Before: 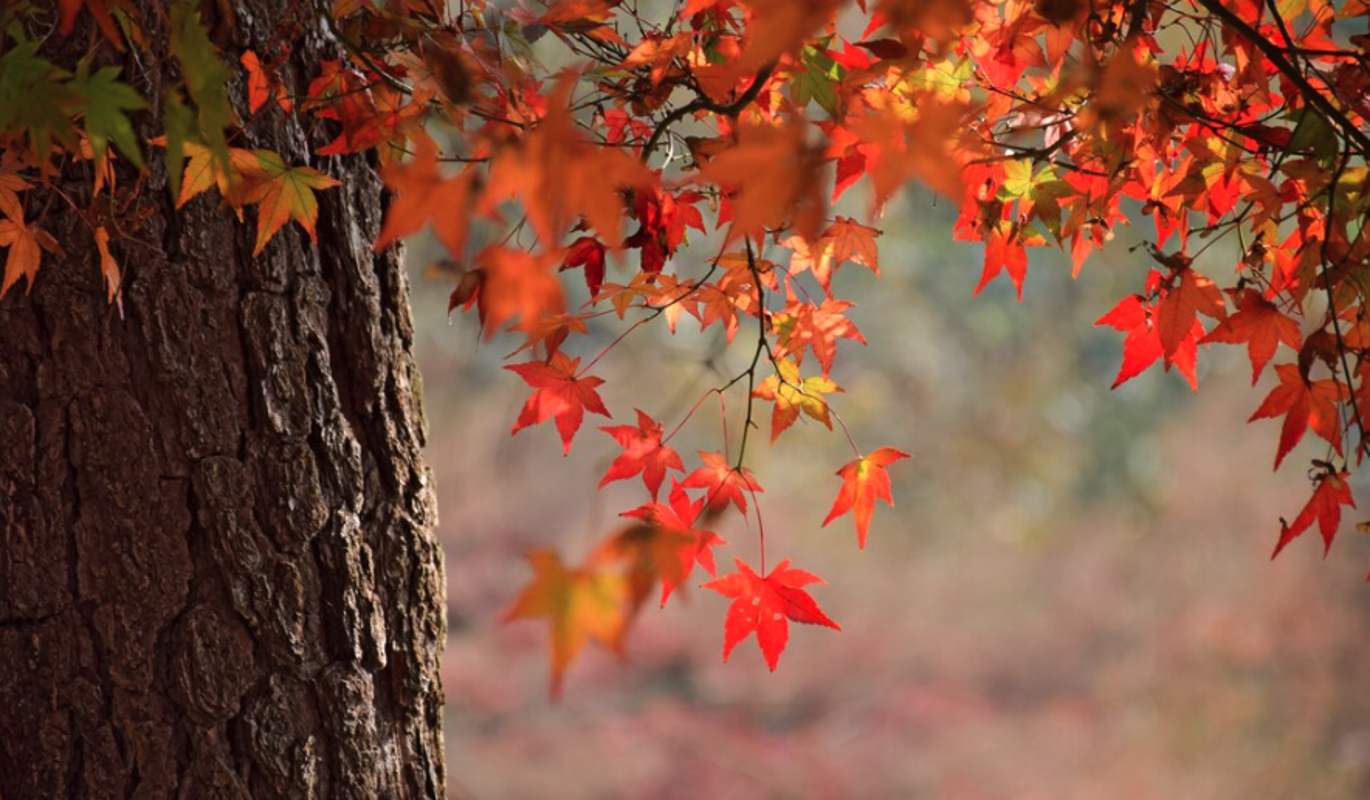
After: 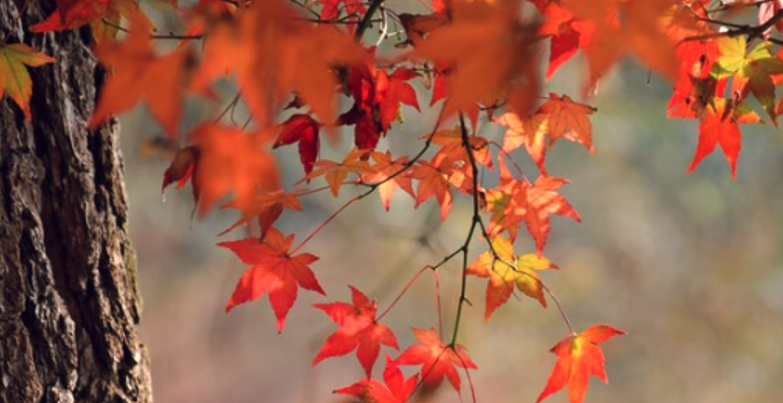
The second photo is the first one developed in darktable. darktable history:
color balance rgb: shadows lift › hue 87.51°, highlights gain › chroma 1.62%, highlights gain › hue 55.1°, global offset › chroma 0.06%, global offset › hue 253.66°, linear chroma grading › global chroma 0.5%
crop: left 20.932%, top 15.471%, right 21.848%, bottom 34.081%
